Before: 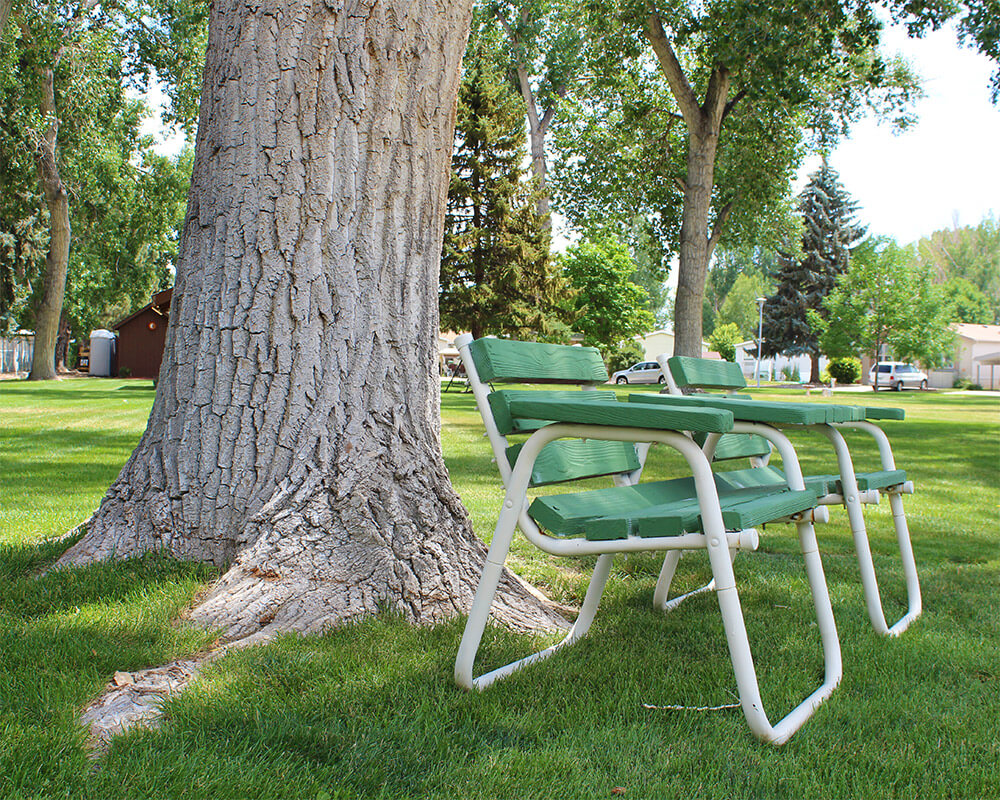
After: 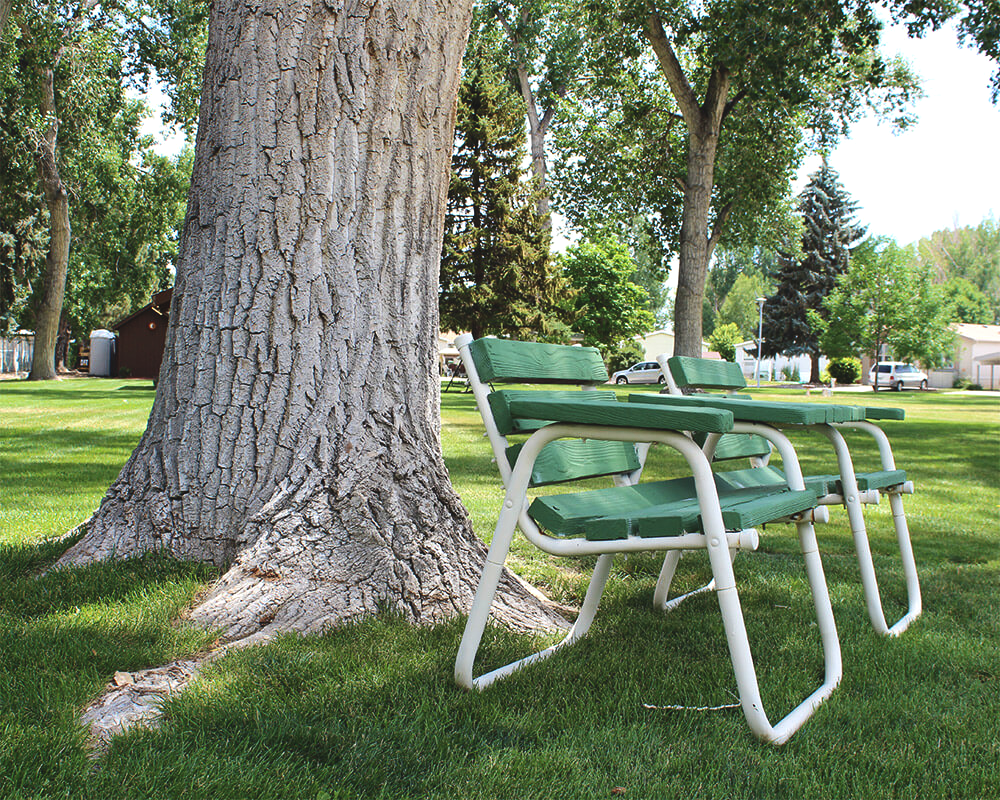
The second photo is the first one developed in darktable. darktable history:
exposure: black level correction -0.015, exposure -0.5 EV, compensate highlight preservation false
tone equalizer: -8 EV -0.75 EV, -7 EV -0.7 EV, -6 EV -0.6 EV, -5 EV -0.4 EV, -3 EV 0.4 EV, -2 EV 0.6 EV, -1 EV 0.7 EV, +0 EV 0.75 EV, edges refinement/feathering 500, mask exposure compensation -1.57 EV, preserve details no
